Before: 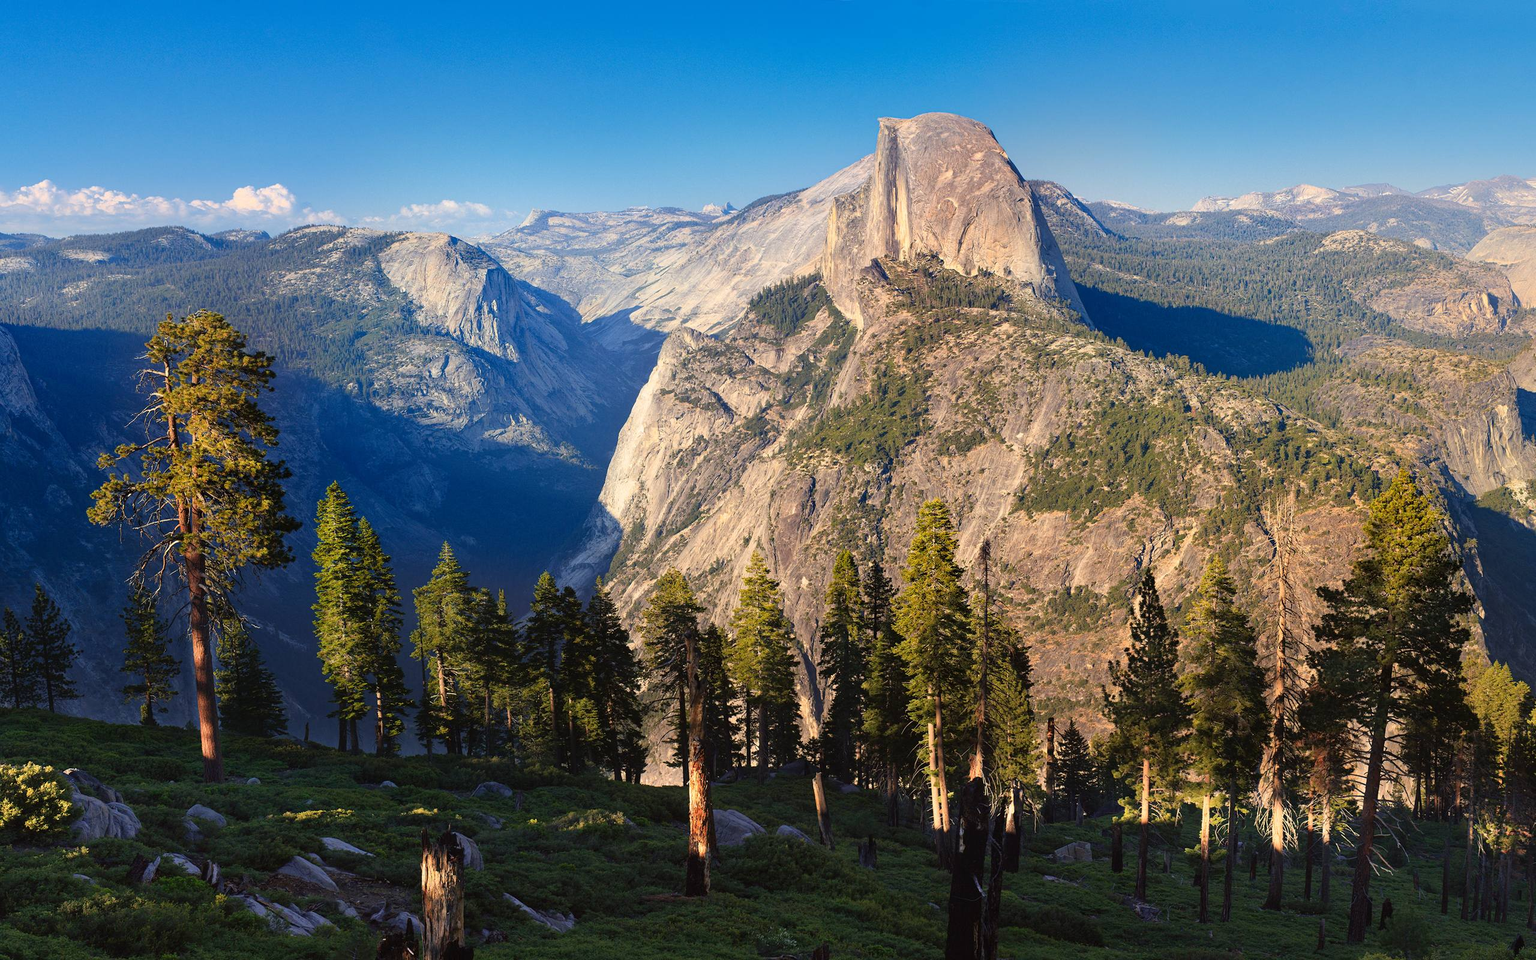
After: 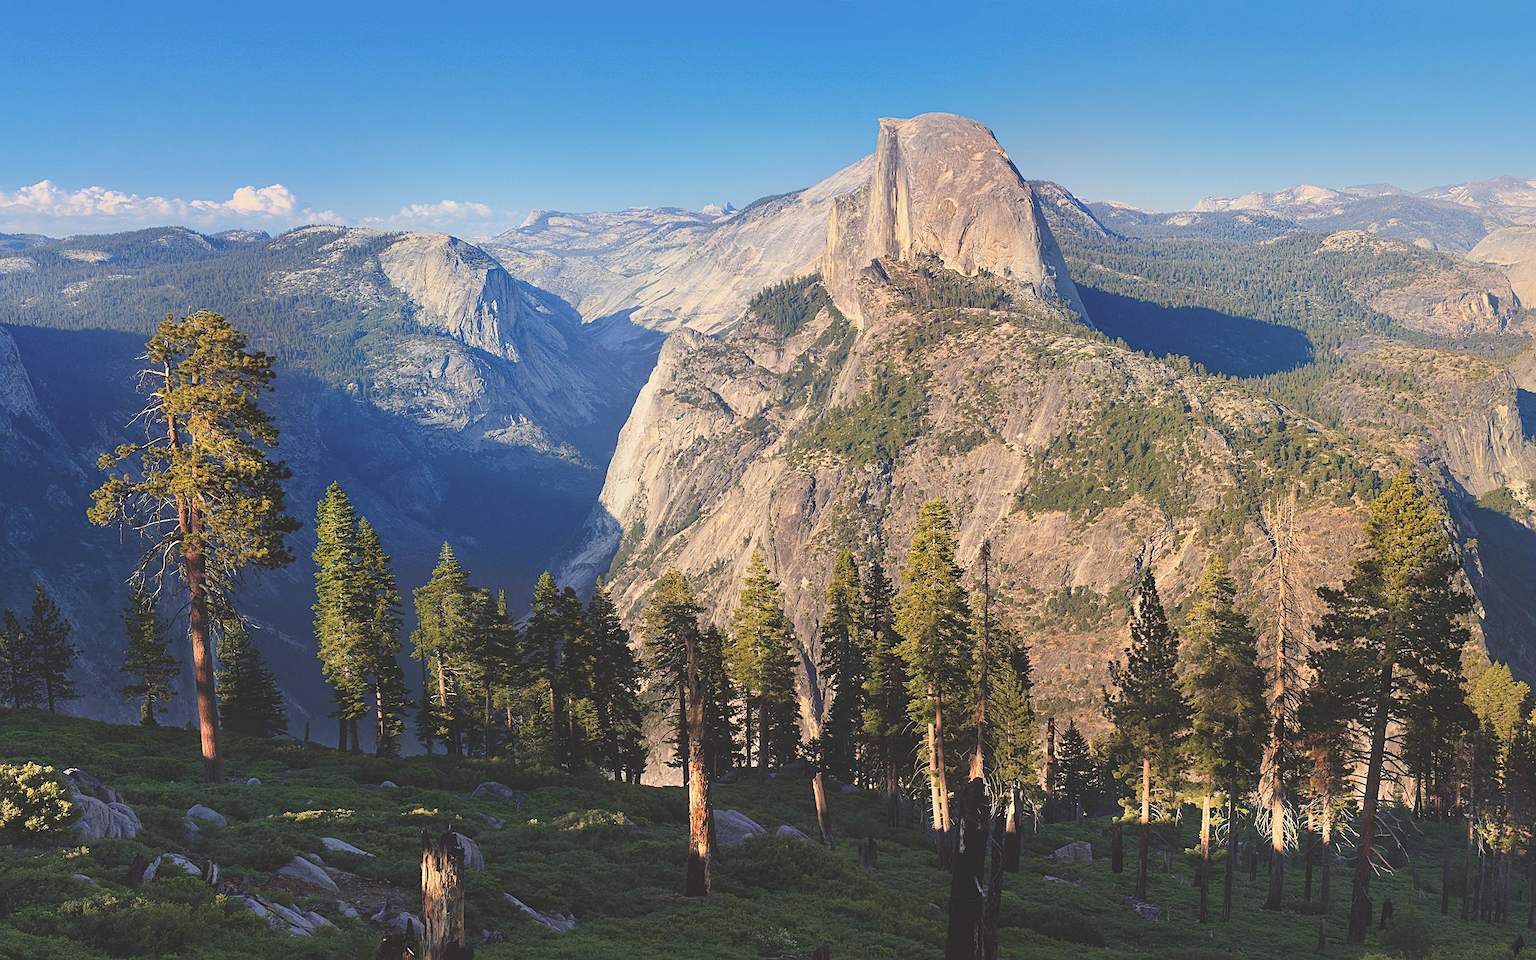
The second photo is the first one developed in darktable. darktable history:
color balance: lift [1.01, 1, 1, 1], gamma [1.097, 1, 1, 1], gain [0.85, 1, 1, 1]
exposure: compensate highlight preservation false
contrast brightness saturation: contrast 0.05, brightness 0.06, saturation 0.01
sharpen: on, module defaults
